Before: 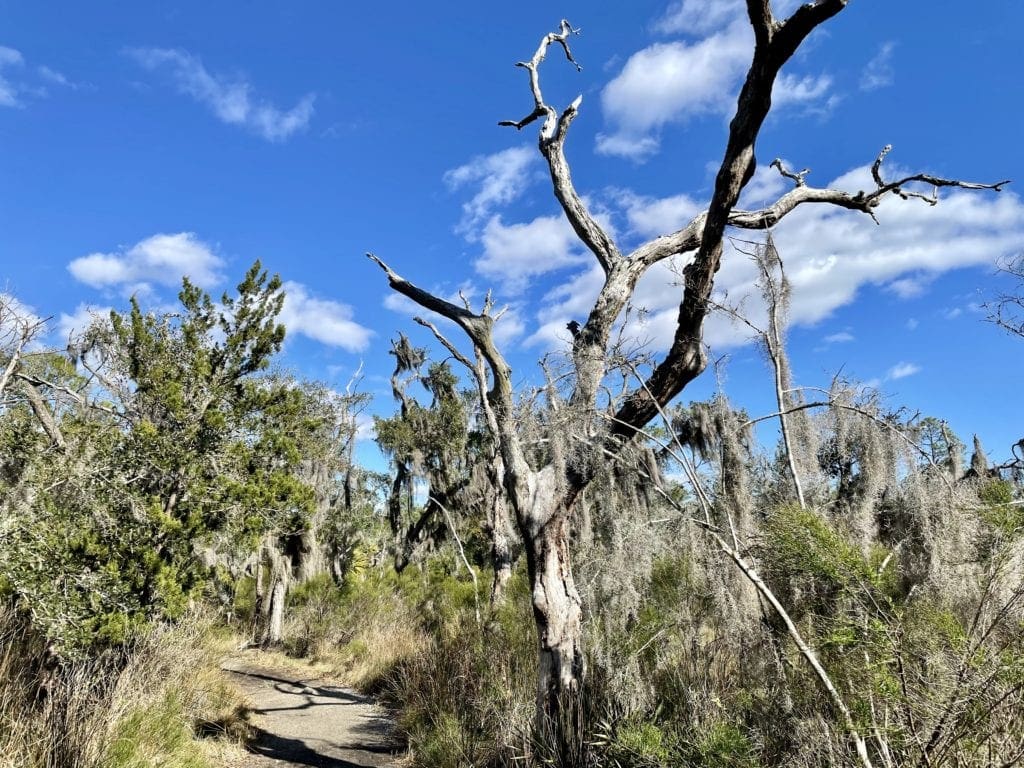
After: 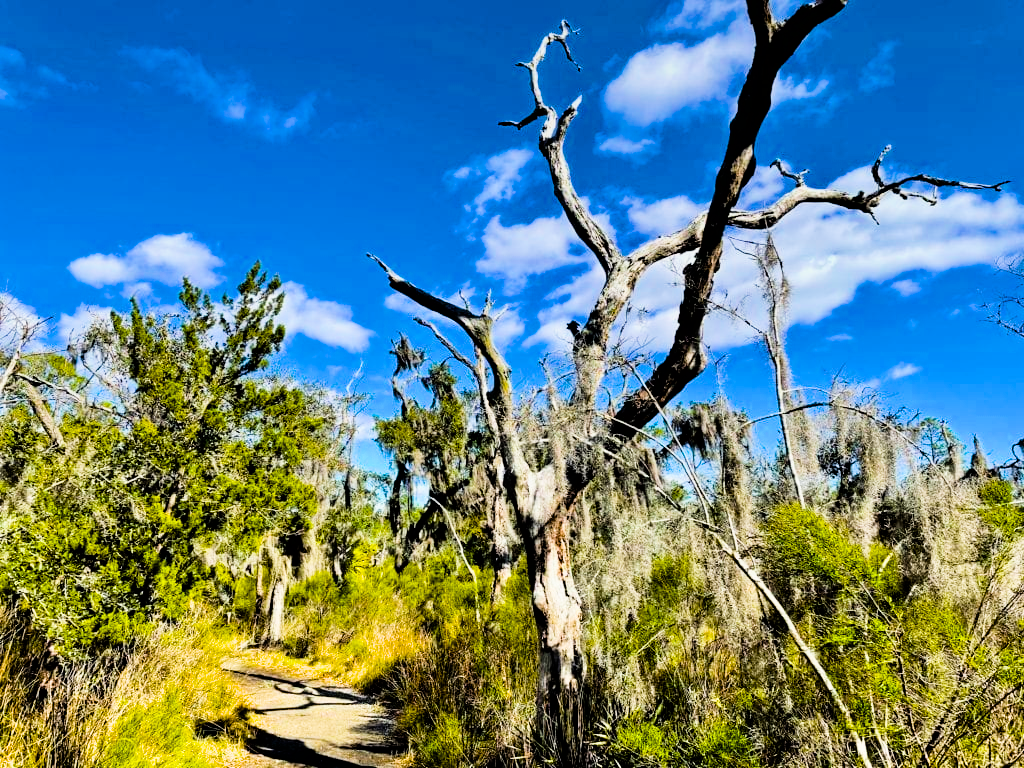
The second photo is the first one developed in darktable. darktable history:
filmic rgb: black relative exposure -5 EV, hardness 2.88, contrast 1.3, highlights saturation mix -30%
color balance rgb: linear chroma grading › global chroma 20%, perceptual saturation grading › global saturation 65%, perceptual saturation grading › highlights 50%, perceptual saturation grading › shadows 30%, perceptual brilliance grading › global brilliance 12%, perceptual brilliance grading › highlights 15%, global vibrance 20%
graduated density: on, module defaults
